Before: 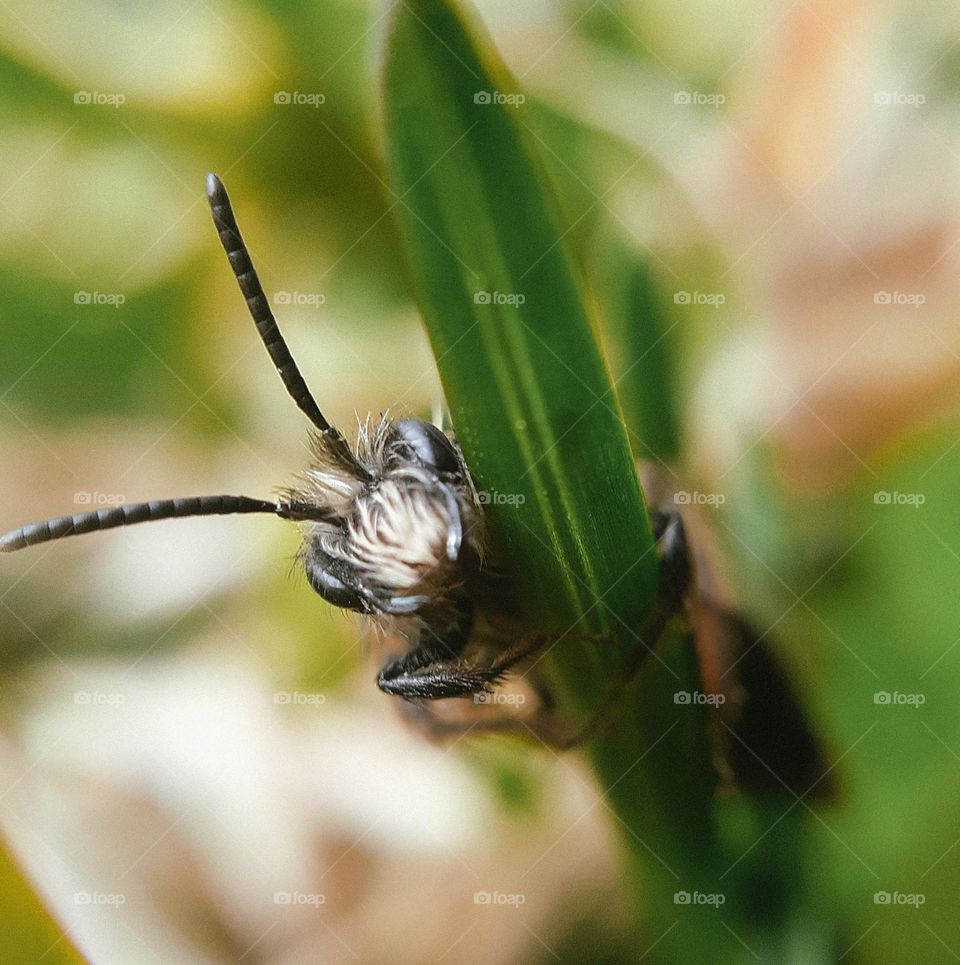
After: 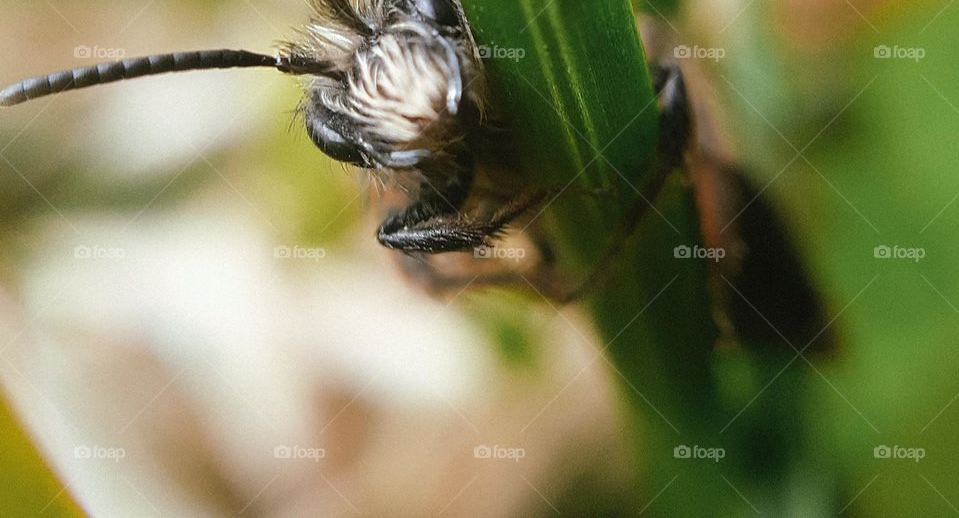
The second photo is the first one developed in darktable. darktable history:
crop and rotate: top 46.241%, right 0.004%
